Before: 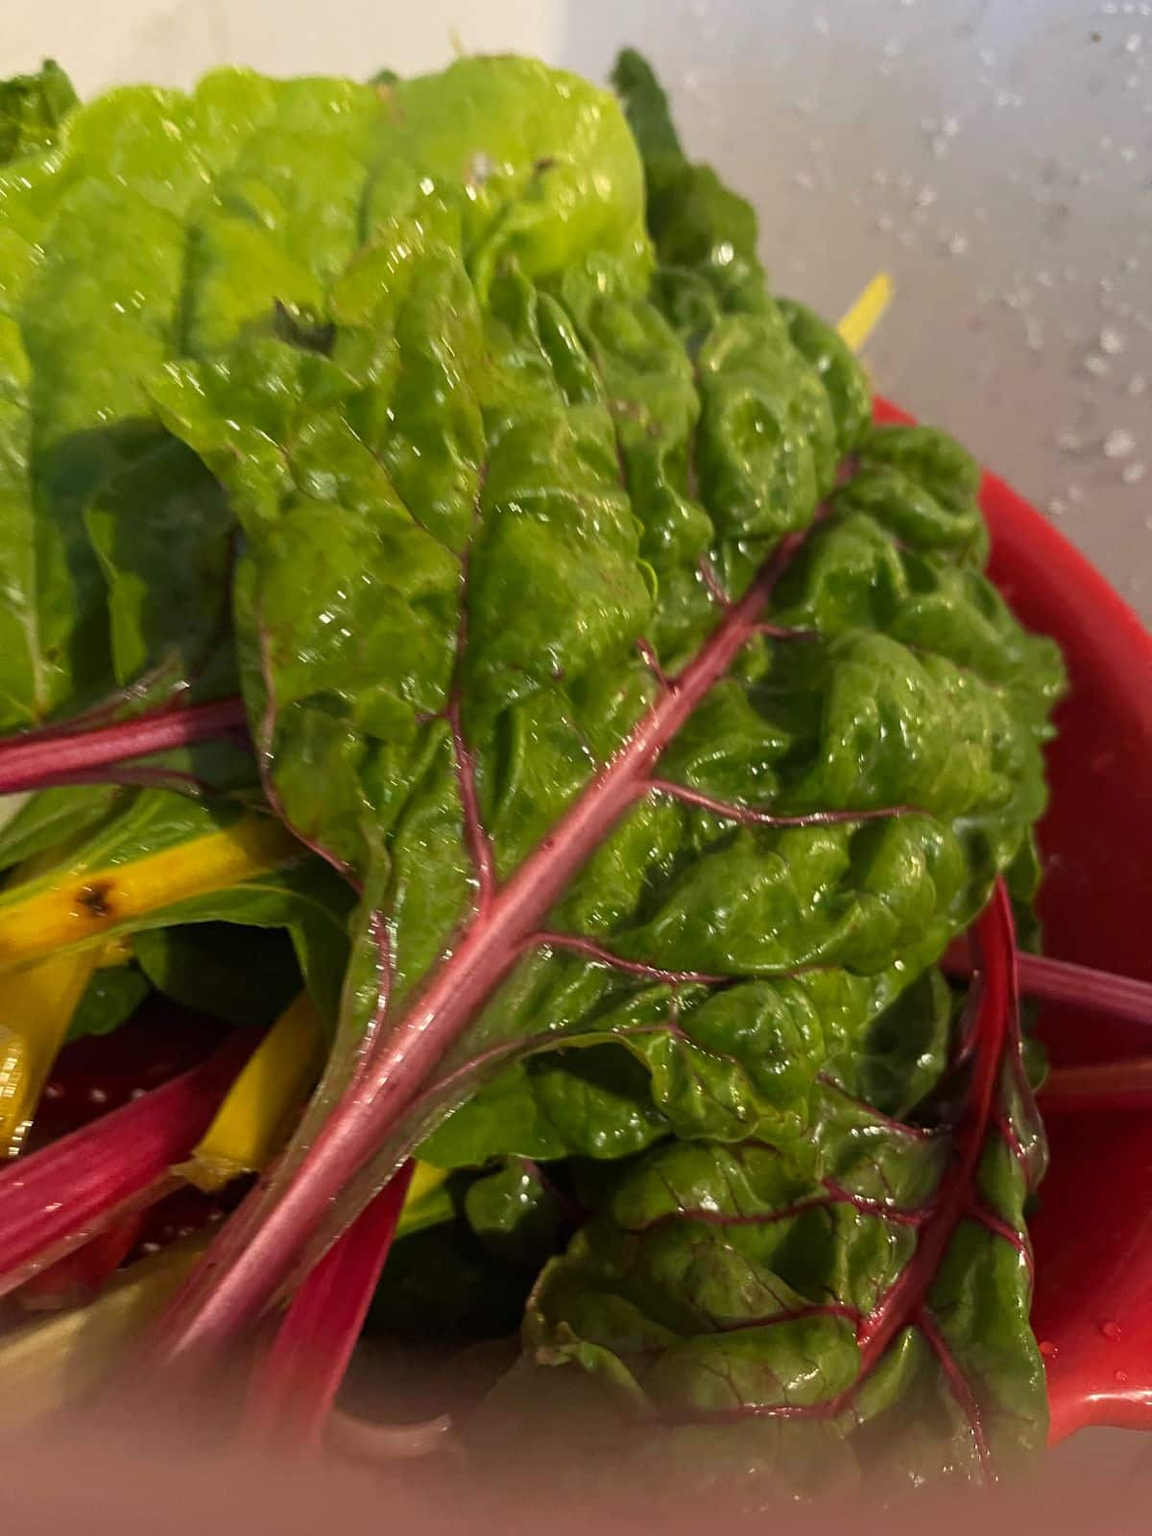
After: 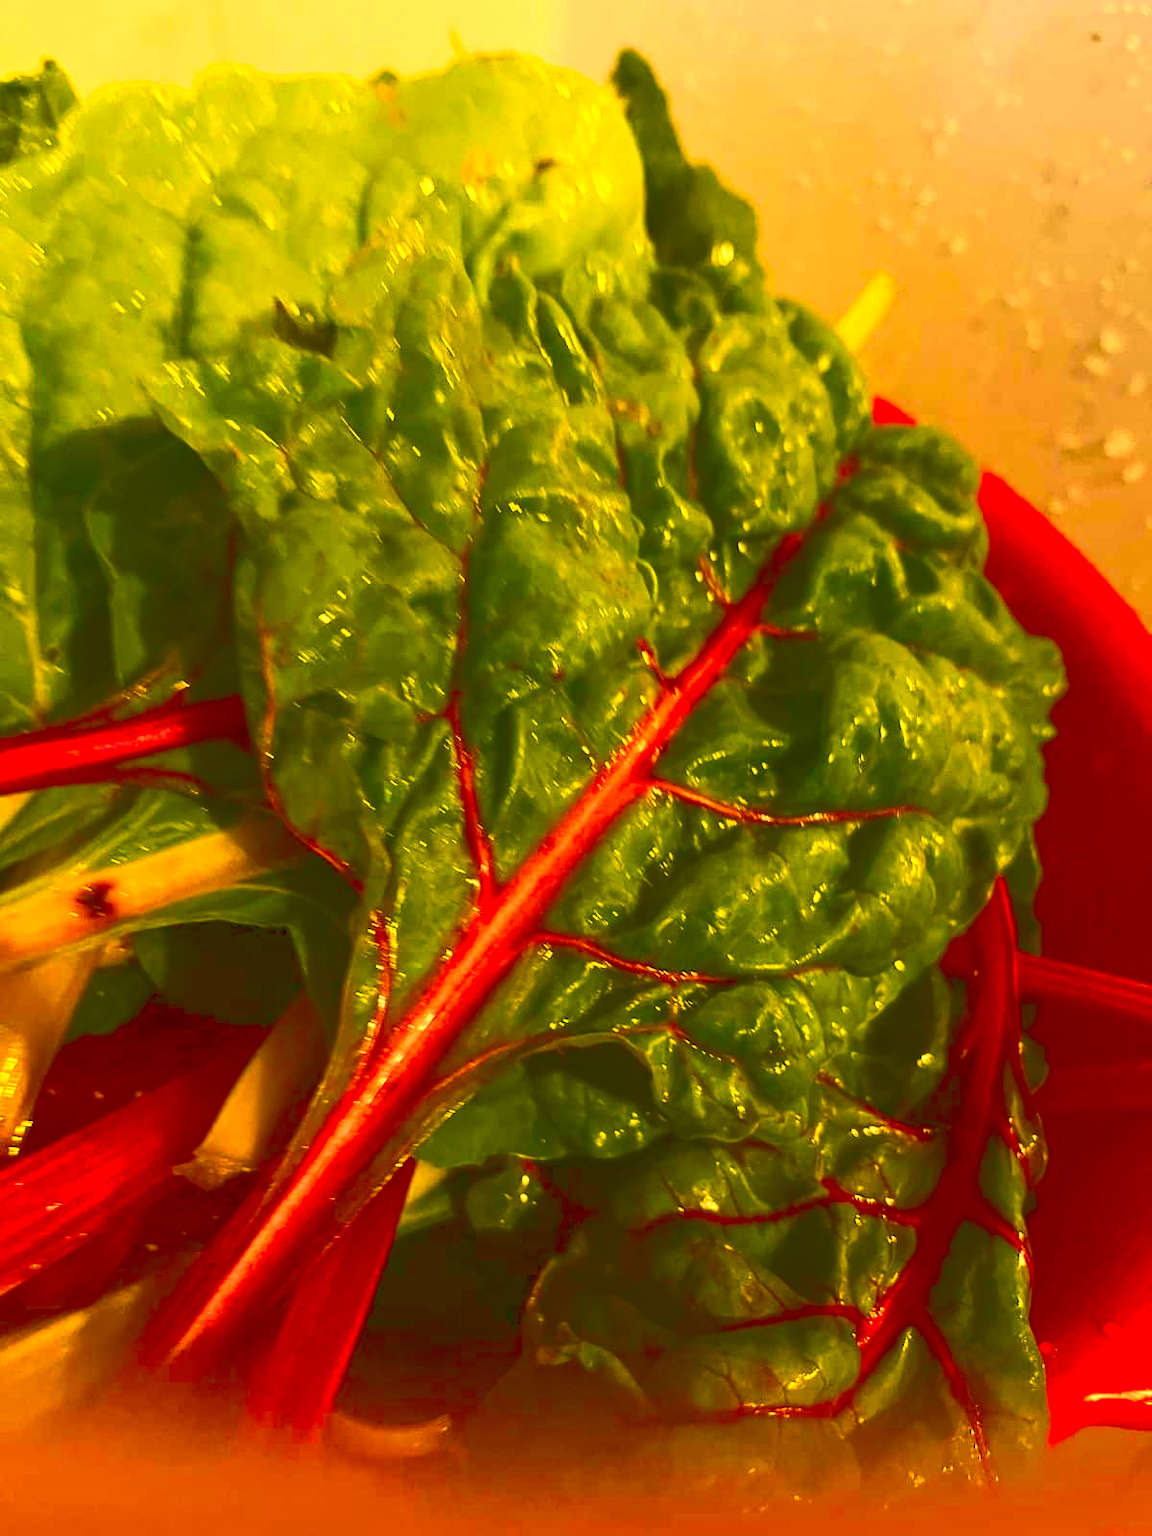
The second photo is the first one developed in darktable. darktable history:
color balance rgb: shadows lift › luminance -19.849%, highlights gain › chroma 2.997%, highlights gain › hue 76.75°, linear chroma grading › shadows -6.785%, linear chroma grading › highlights -7.497%, linear chroma grading › global chroma -10.306%, linear chroma grading › mid-tones -7.687%, perceptual saturation grading › global saturation 20%, perceptual saturation grading › highlights -49.15%, perceptual saturation grading › shadows 24.471%, perceptual brilliance grading › highlights 11.642%, global vibrance 20%
tone curve: curves: ch0 [(0, 0) (0.003, 0.117) (0.011, 0.125) (0.025, 0.133) (0.044, 0.144) (0.069, 0.152) (0.1, 0.167) (0.136, 0.186) (0.177, 0.21) (0.224, 0.244) (0.277, 0.295) (0.335, 0.357) (0.399, 0.445) (0.468, 0.531) (0.543, 0.629) (0.623, 0.716) (0.709, 0.803) (0.801, 0.876) (0.898, 0.939) (1, 1)]
color correction: highlights a* 10.67, highlights b* 30.23, shadows a* 2.81, shadows b* 16.82, saturation 1.76
